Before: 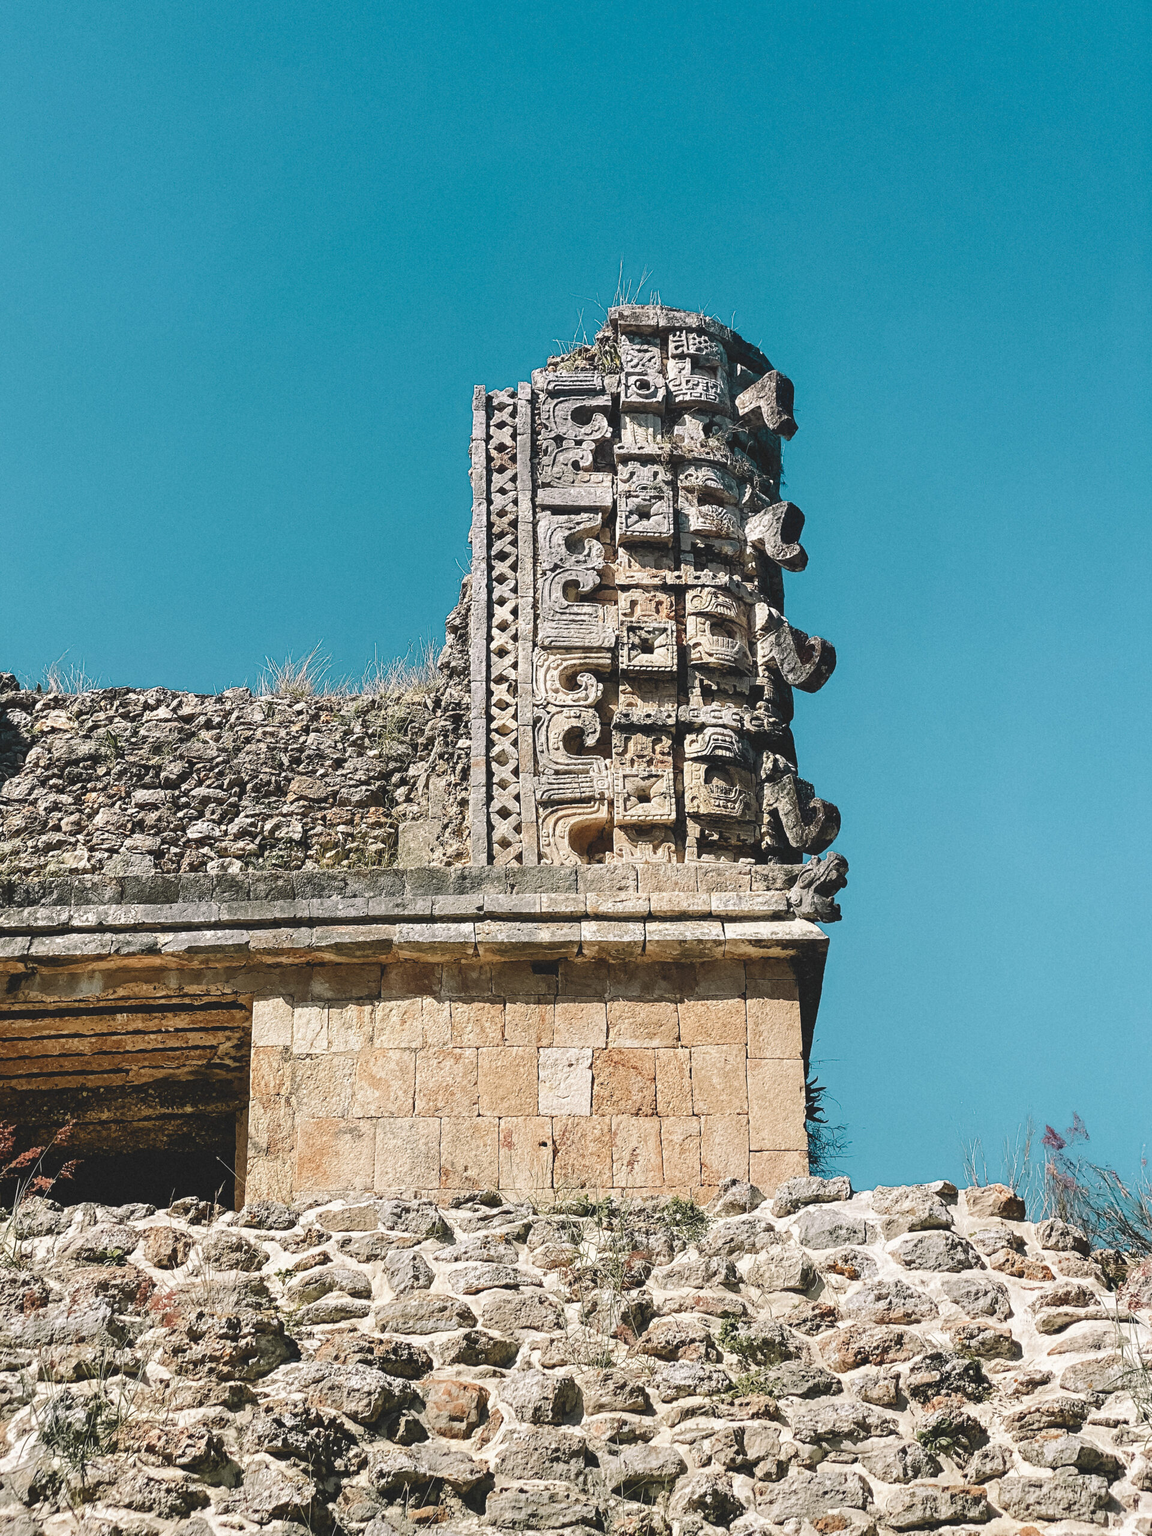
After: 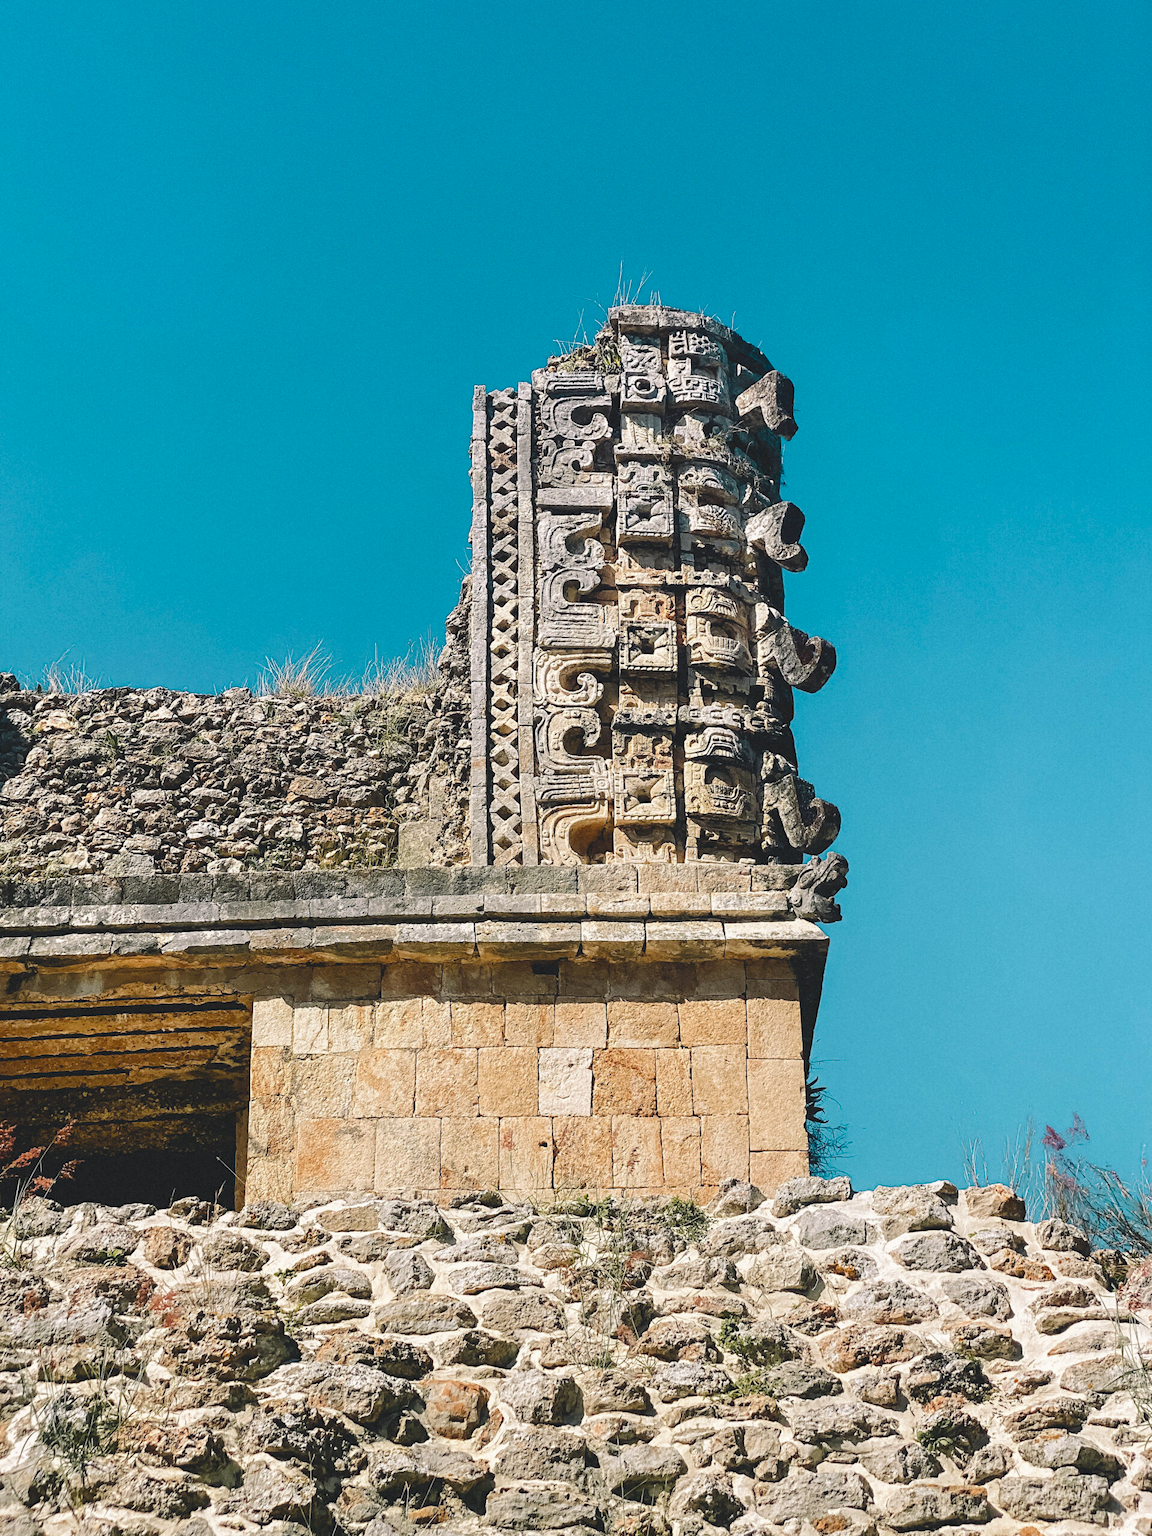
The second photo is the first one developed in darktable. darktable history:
color balance rgb: shadows lift › chroma 2.06%, shadows lift › hue 248.38°, perceptual saturation grading › global saturation 25.547%
